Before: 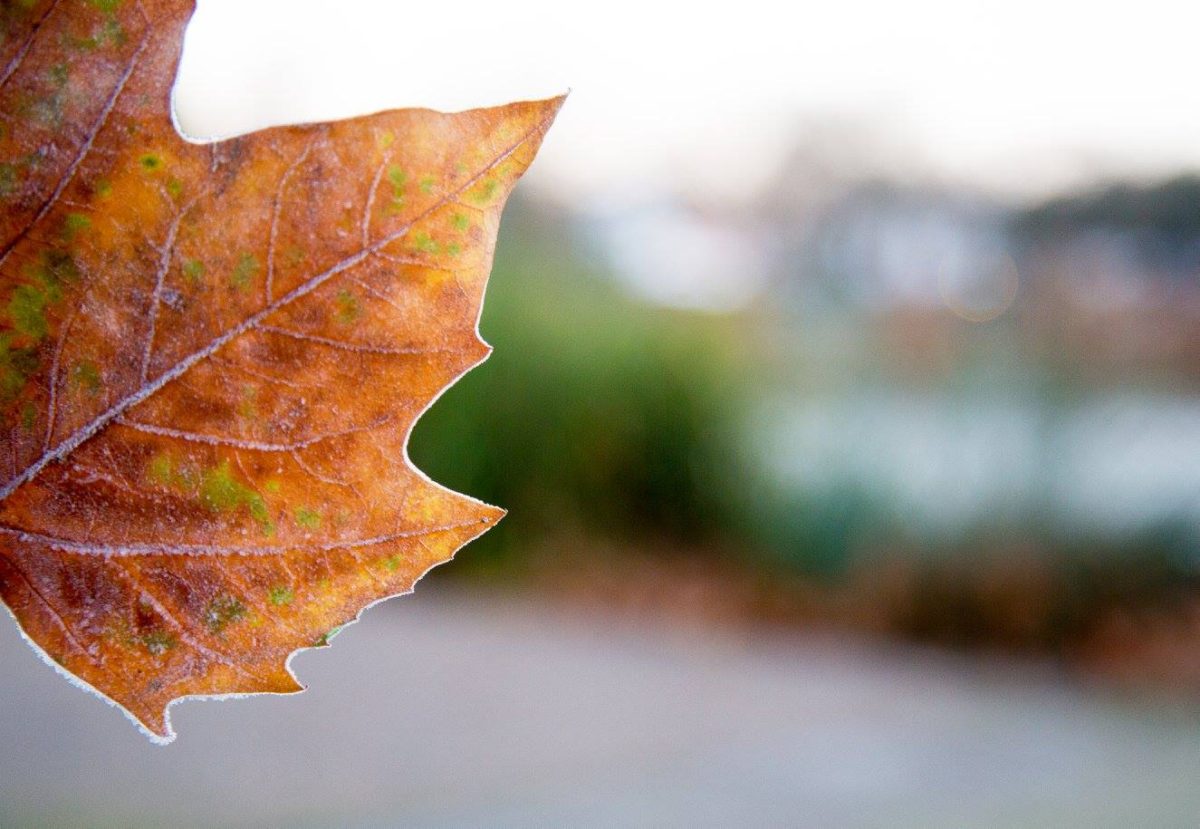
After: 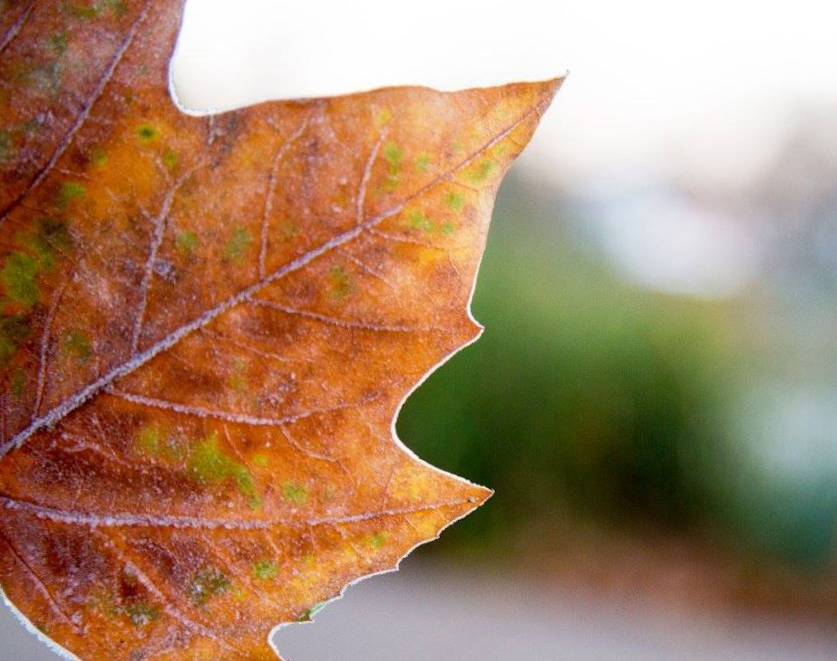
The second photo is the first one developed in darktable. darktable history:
crop: right 28.885%, bottom 16.626%
rotate and perspective: rotation 1.57°, crop left 0.018, crop right 0.982, crop top 0.039, crop bottom 0.961
